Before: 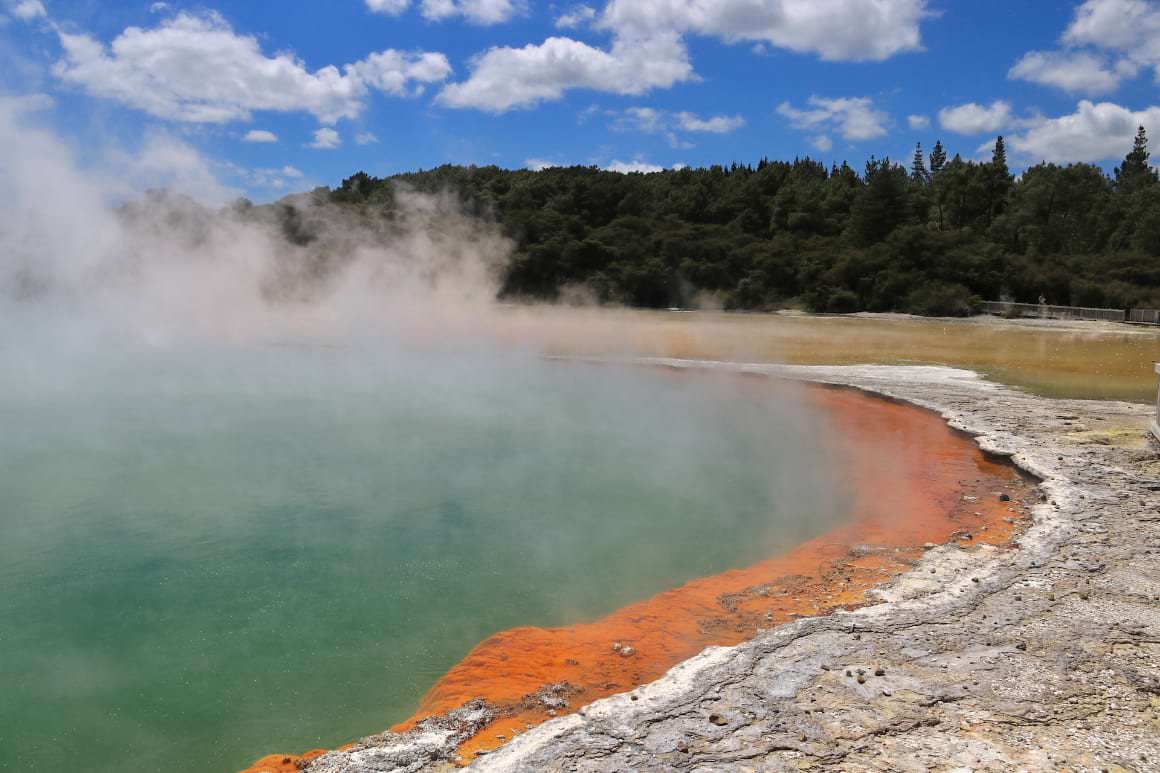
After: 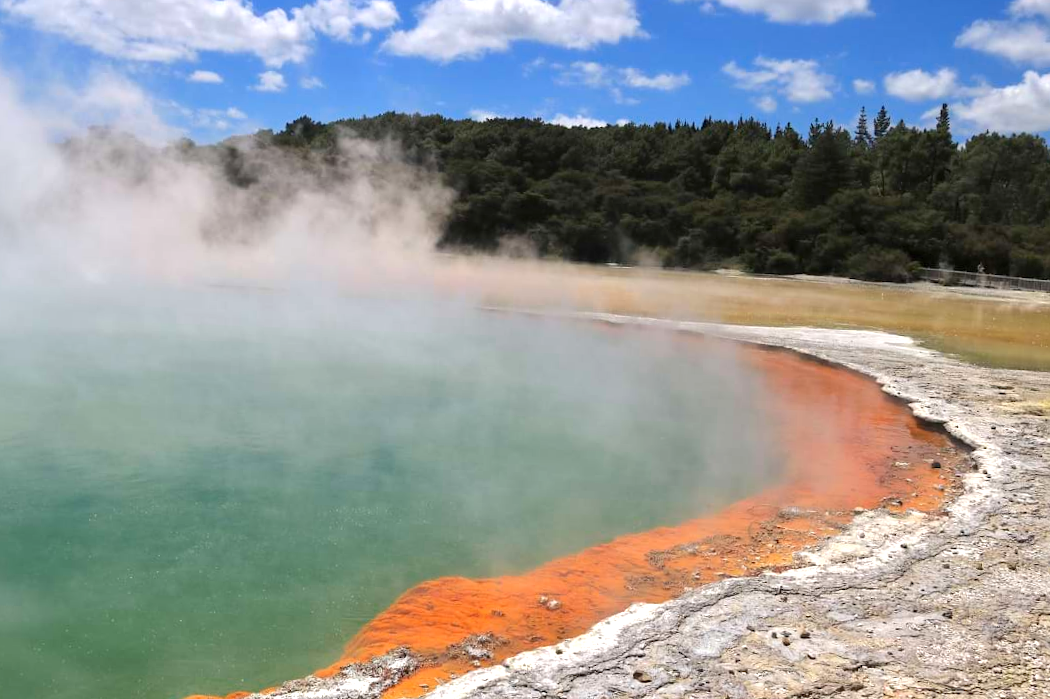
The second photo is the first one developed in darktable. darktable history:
exposure: black level correction 0.001, exposure 0.499 EV, compensate exposure bias true, compensate highlight preservation false
crop and rotate: angle -2.08°, left 3.125%, top 3.873%, right 1.399%, bottom 0.771%
